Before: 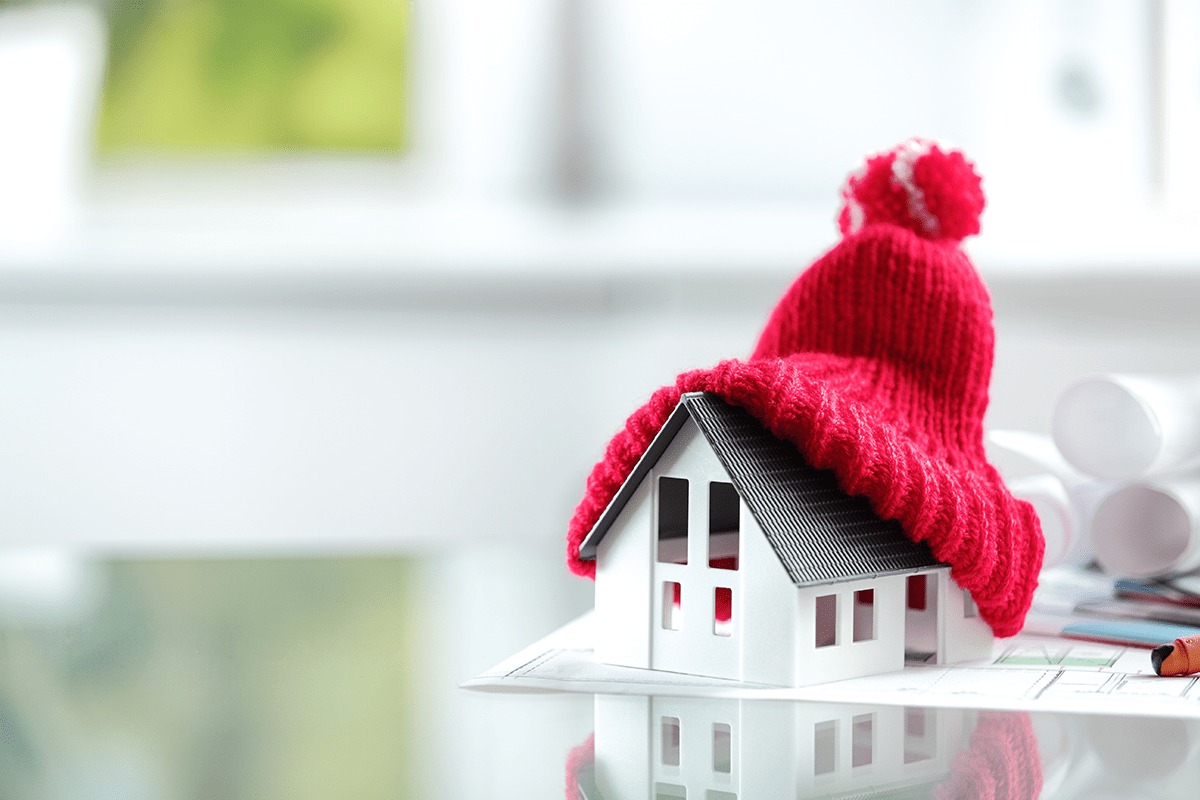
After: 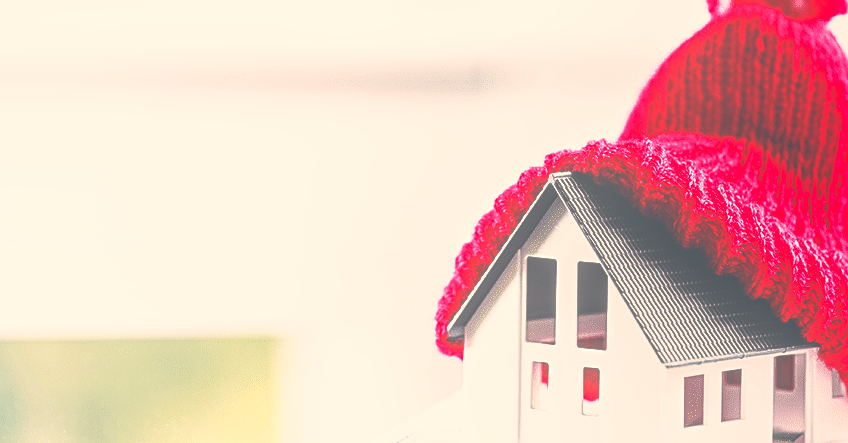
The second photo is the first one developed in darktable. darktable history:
crop: left 11.08%, top 27.504%, right 18.232%, bottom 17.111%
shadows and highlights: shadows 42.95, highlights 8.41
base curve: curves: ch0 [(0, 0.036) (0.007, 0.037) (0.604, 0.887) (1, 1)], preserve colors none
local contrast: highlights 71%, shadows 16%, midtone range 0.196
sharpen: on, module defaults
exposure: black level correction -0.001, exposure 0.079 EV, compensate highlight preservation false
color correction: highlights a* 10.34, highlights b* 14.15, shadows a* -10.09, shadows b* -14.98
